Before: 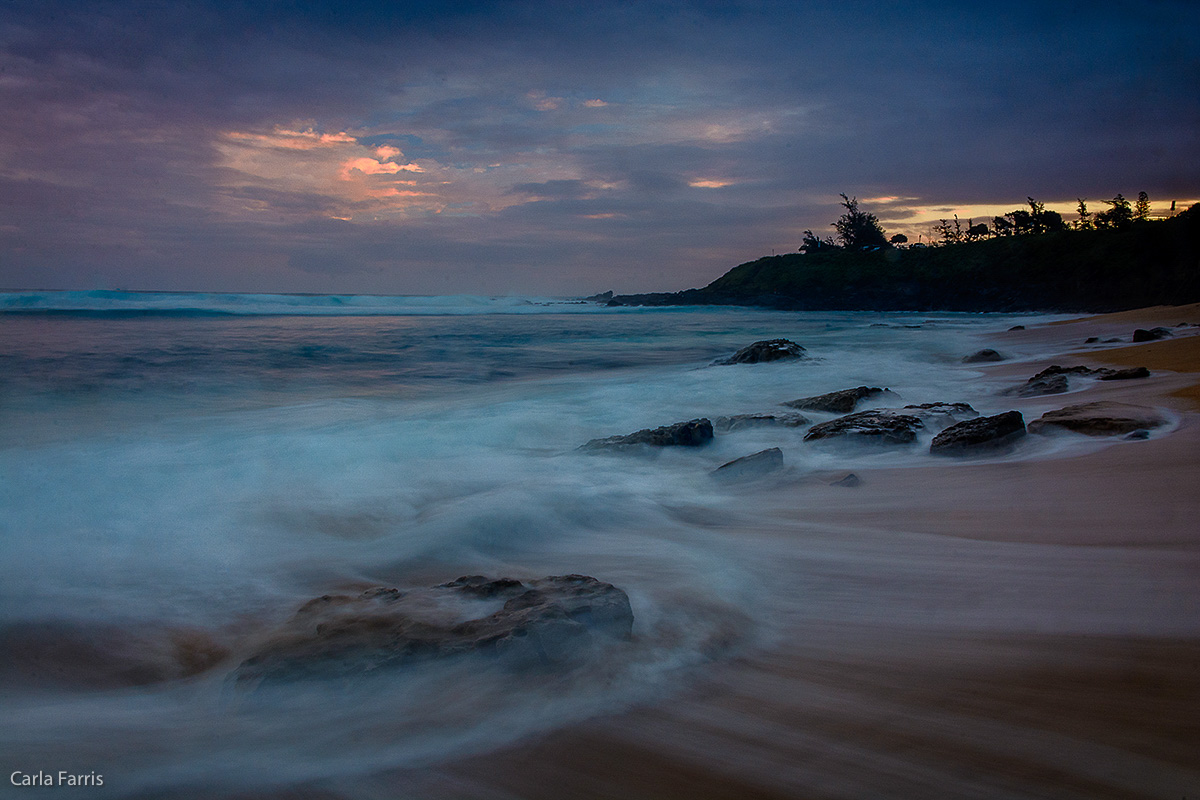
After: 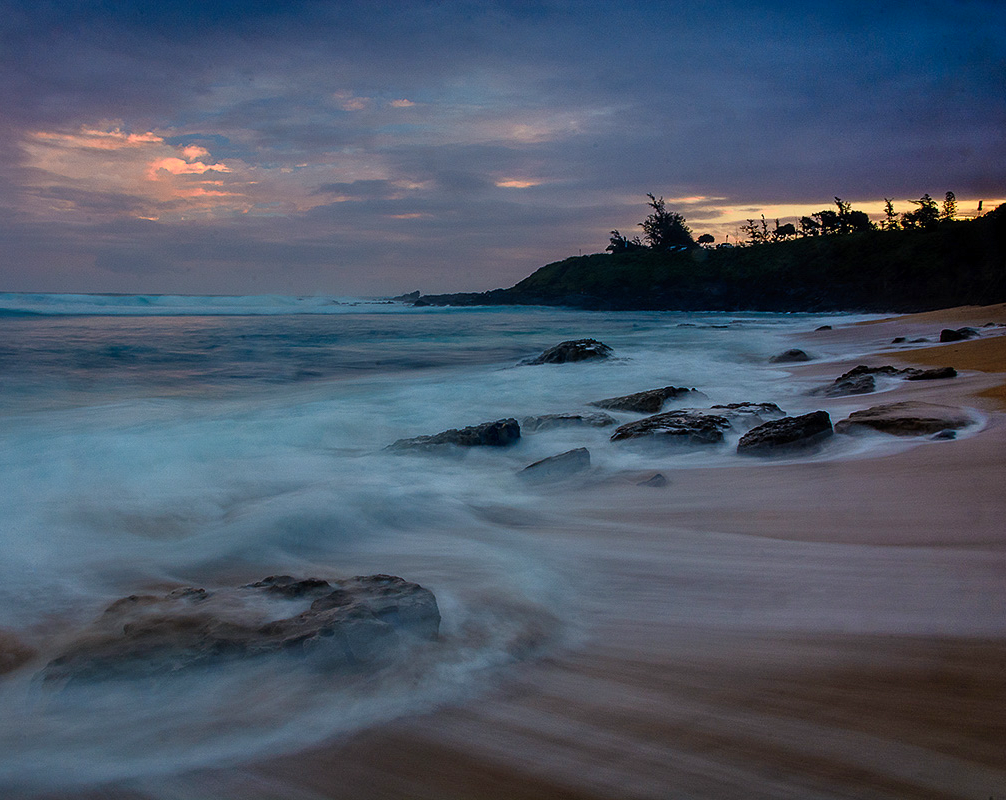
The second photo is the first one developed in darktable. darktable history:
white balance: emerald 1
shadows and highlights: white point adjustment 0.1, highlights -70, soften with gaussian
crop: left 16.145%
